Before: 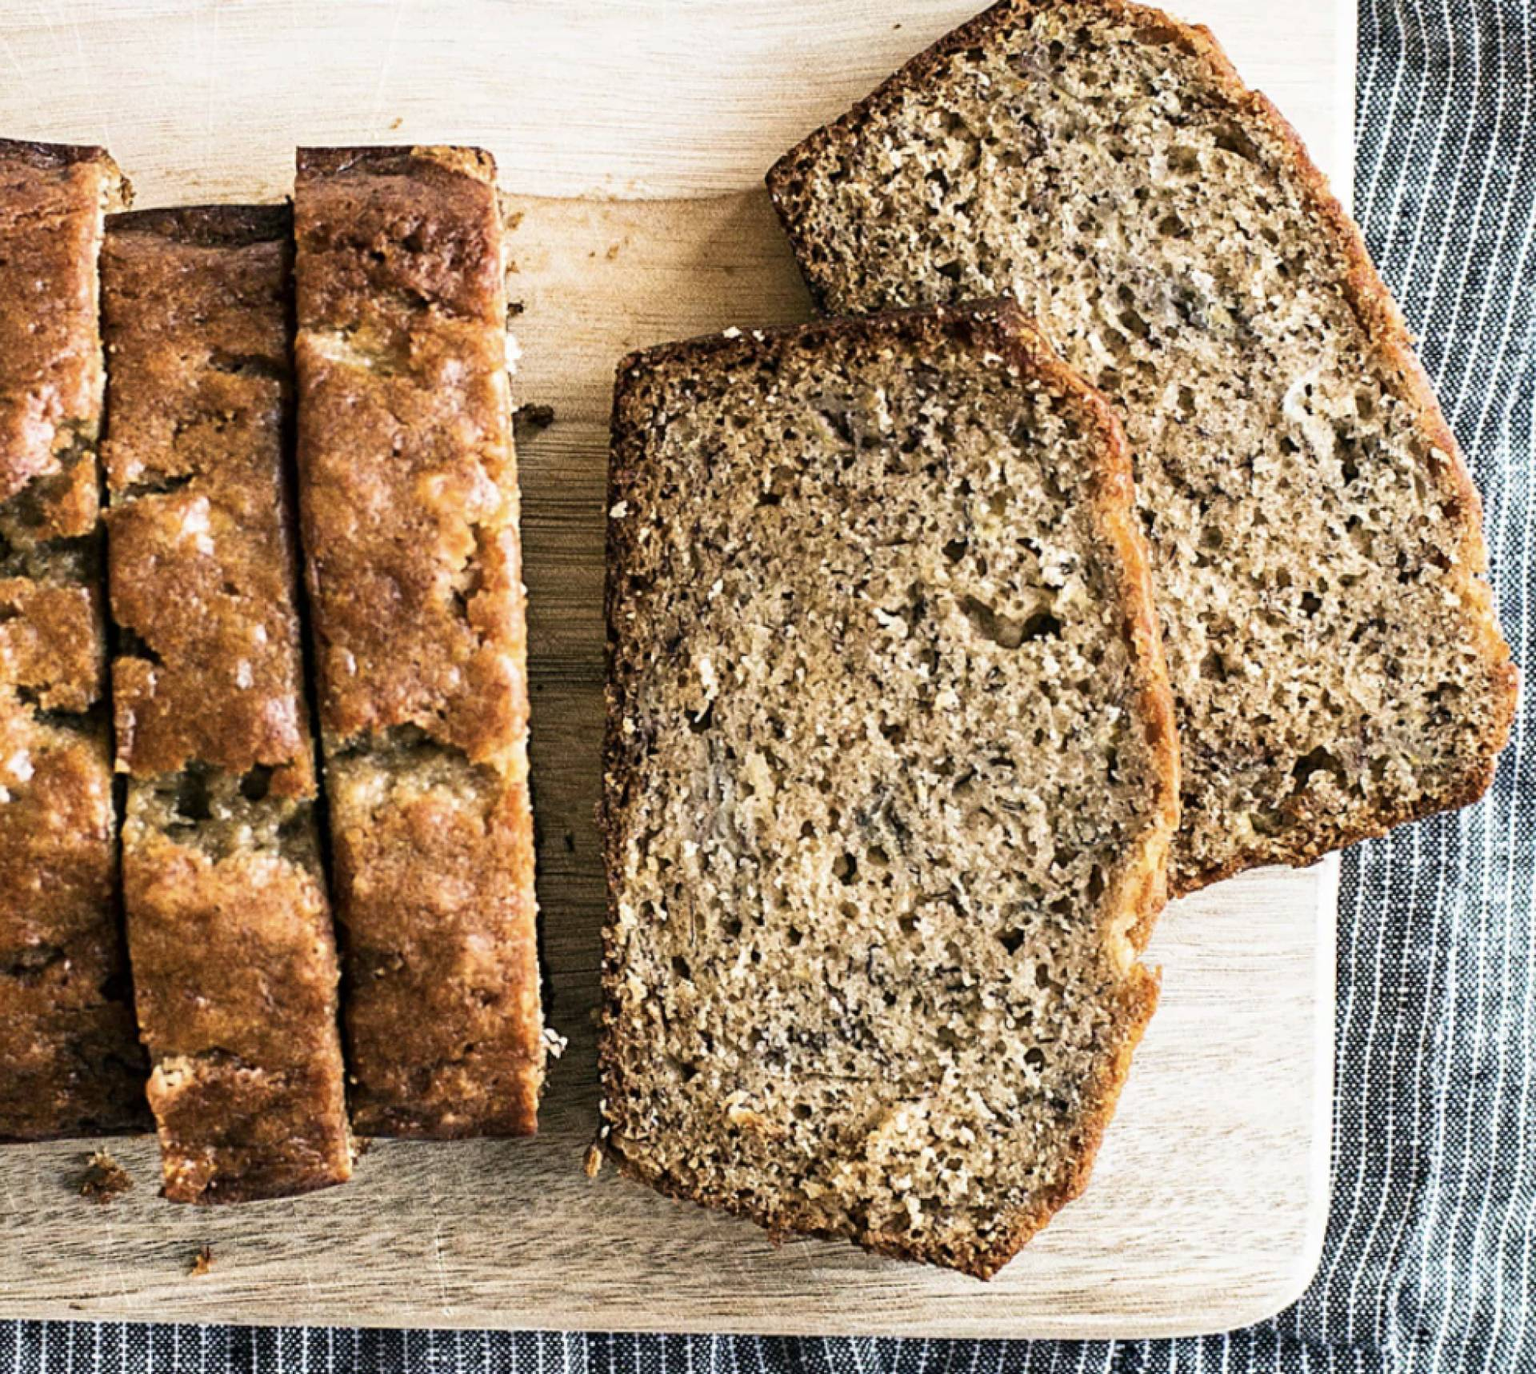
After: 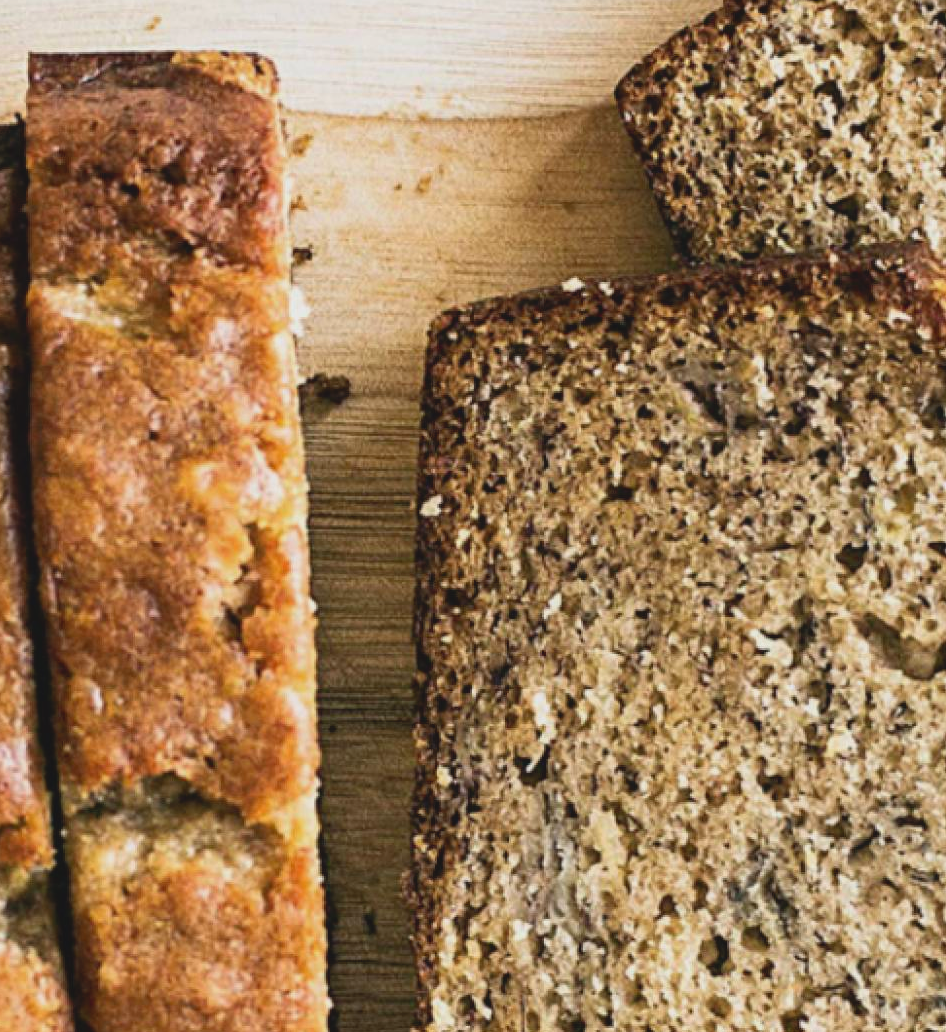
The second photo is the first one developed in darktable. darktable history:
lowpass: radius 0.1, contrast 0.85, saturation 1.1, unbound 0
crop: left 17.835%, top 7.675%, right 32.881%, bottom 32.213%
